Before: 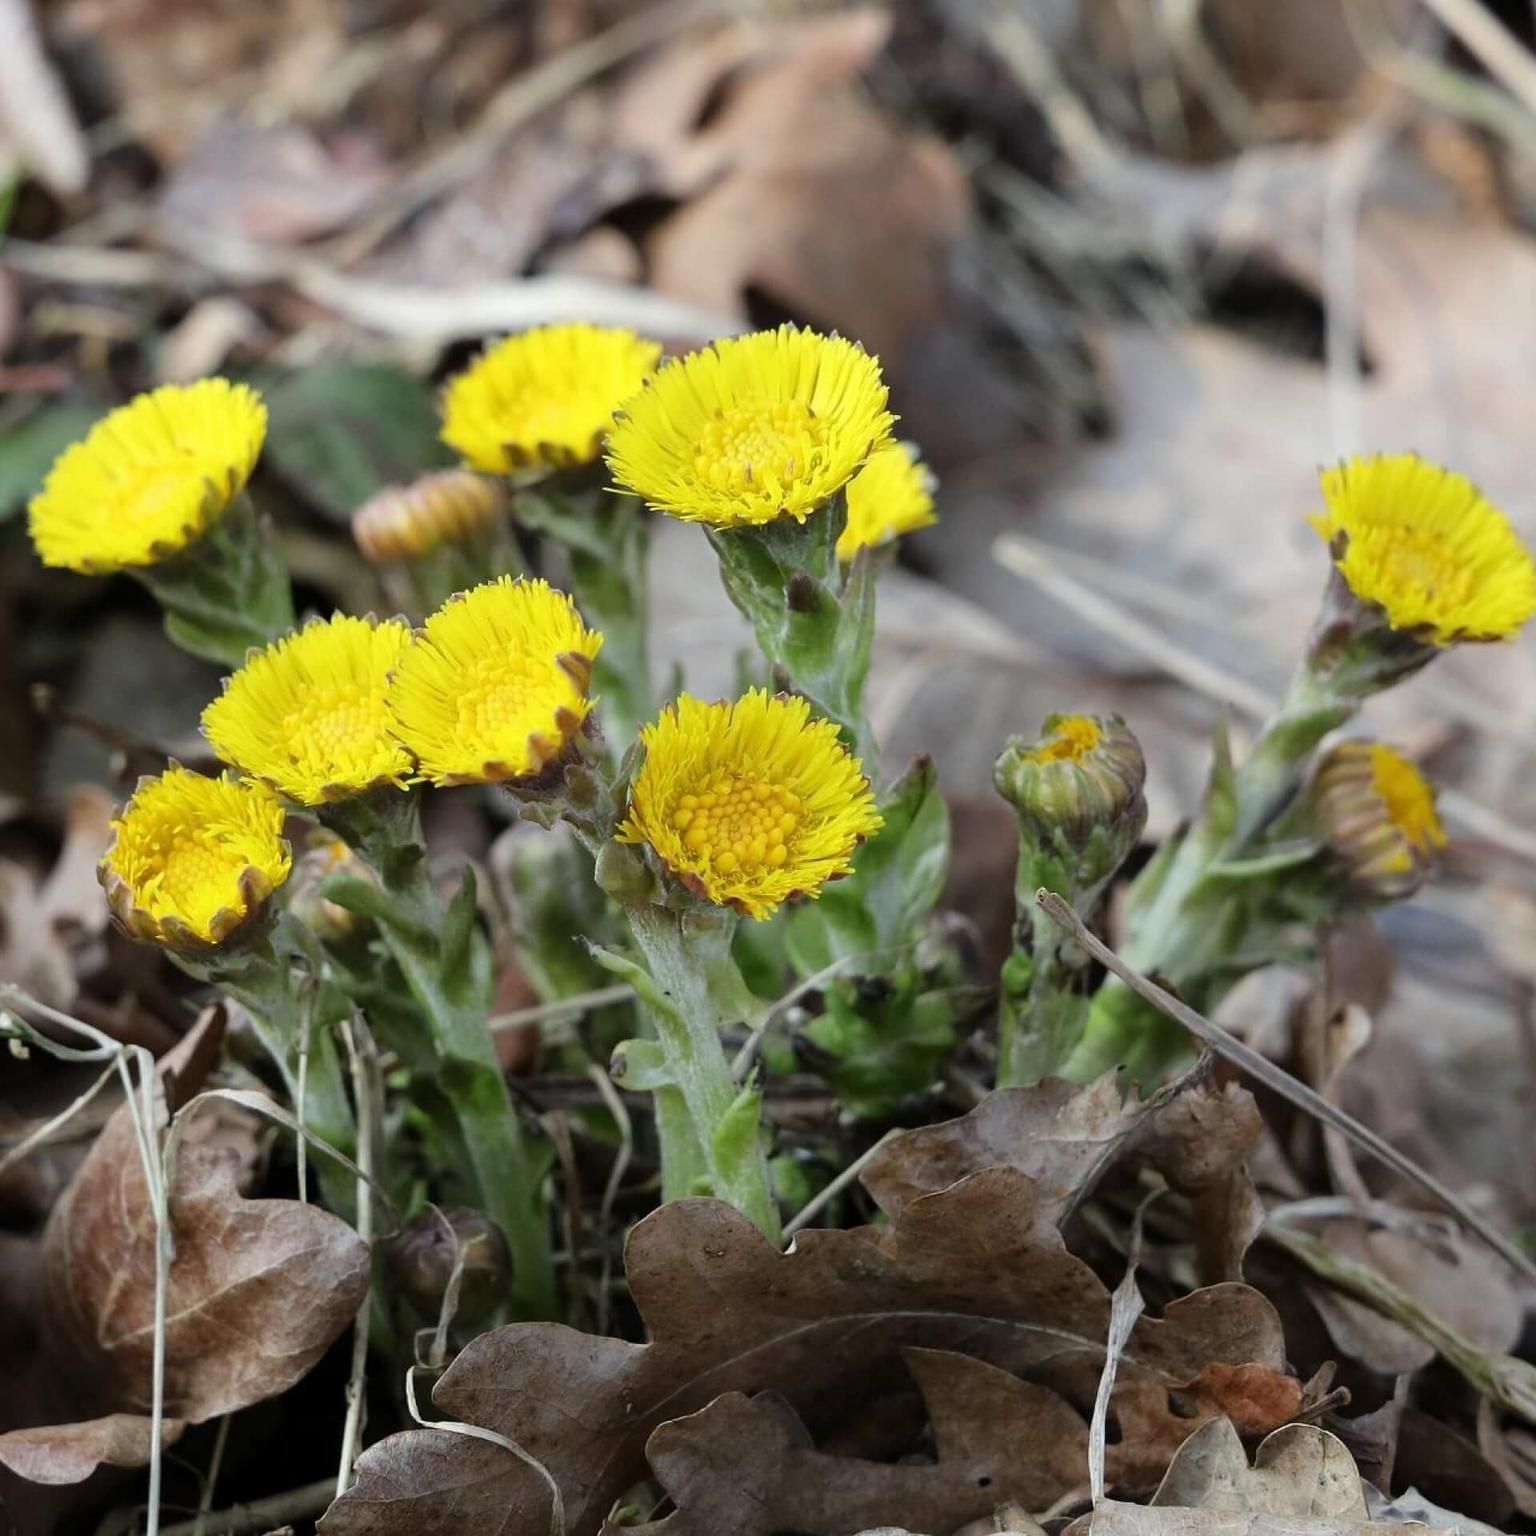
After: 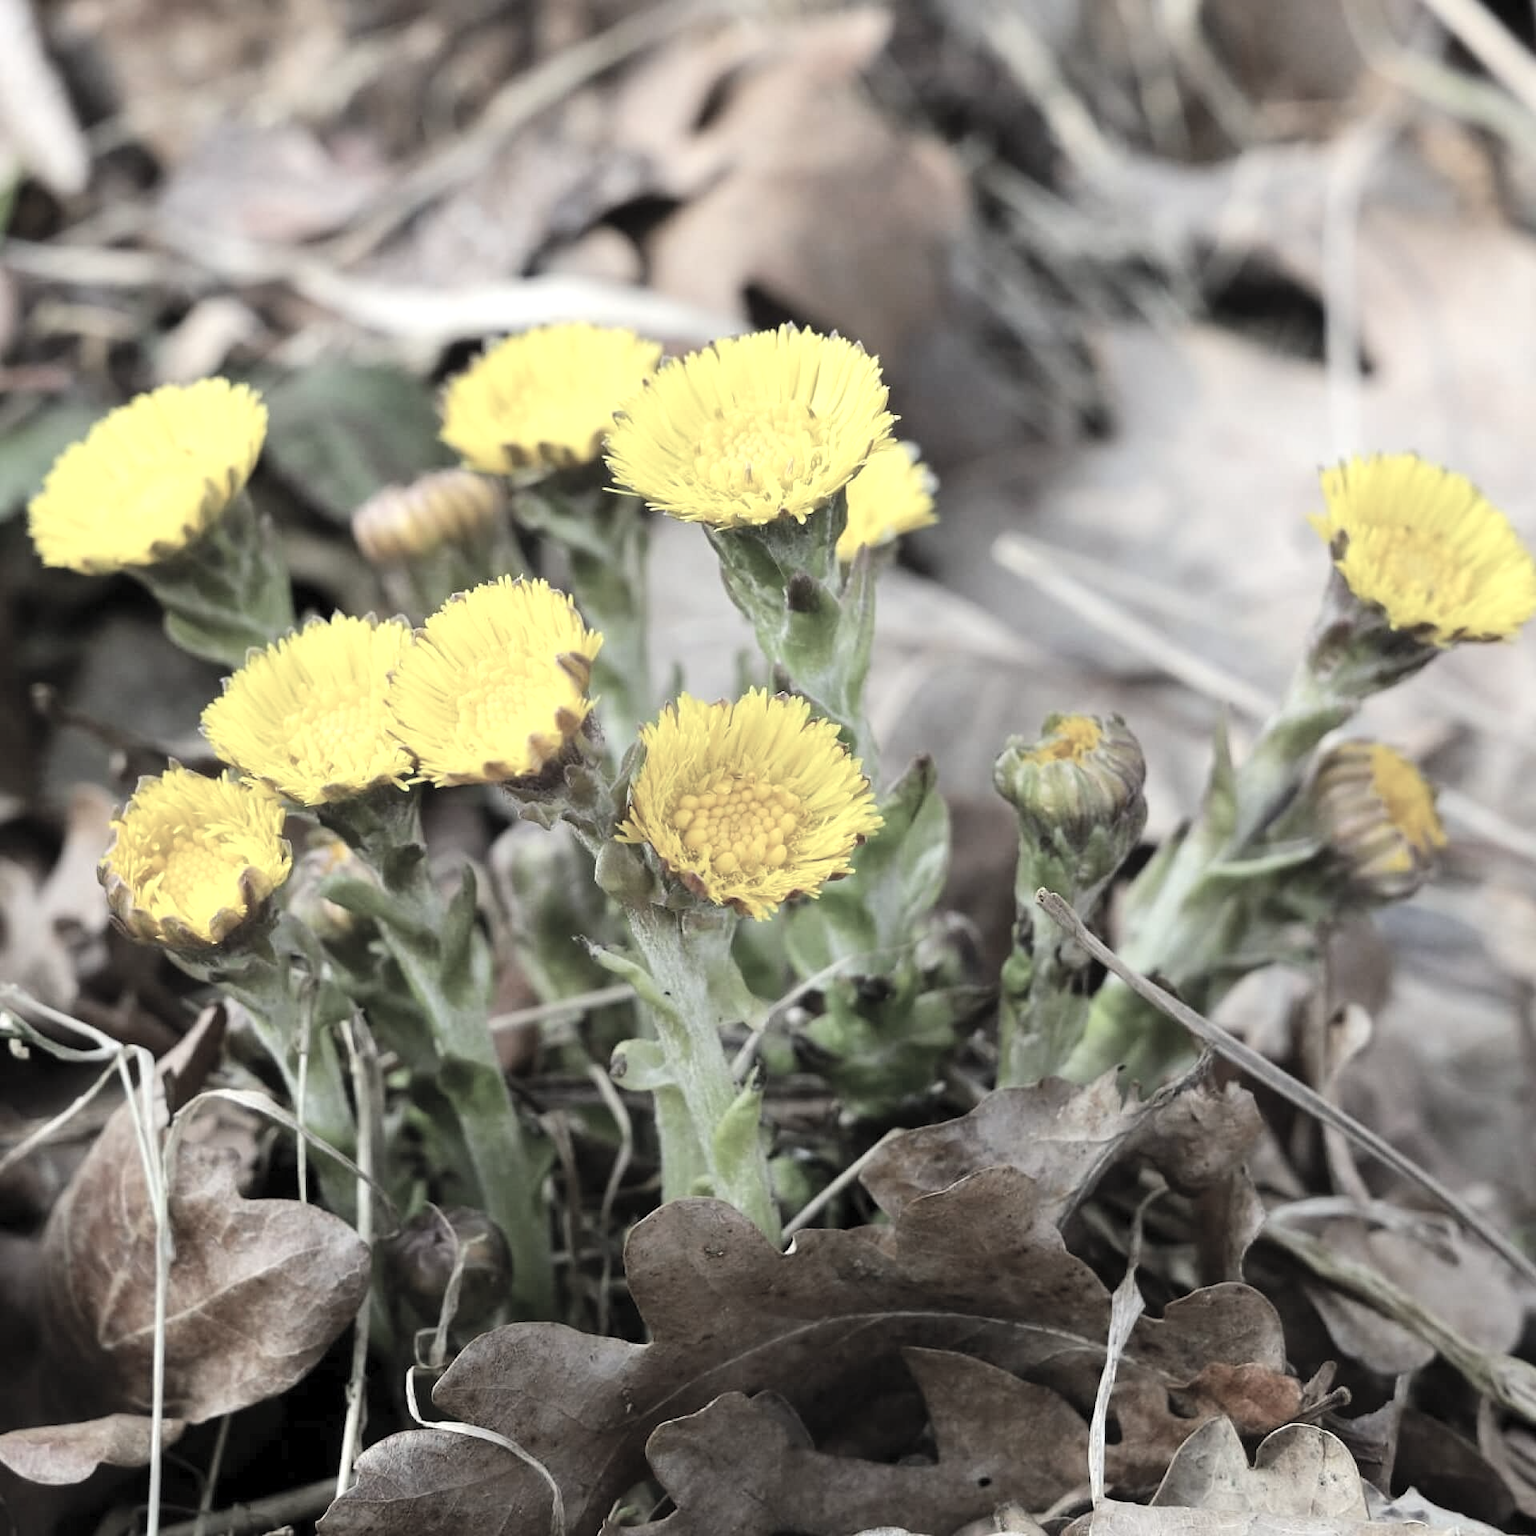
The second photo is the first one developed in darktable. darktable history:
contrast brightness saturation: brightness 0.18, saturation -0.5
white balance: red 1.009, blue 0.985
tone equalizer: -8 EV -0.417 EV, -7 EV -0.389 EV, -6 EV -0.333 EV, -5 EV -0.222 EV, -3 EV 0.222 EV, -2 EV 0.333 EV, -1 EV 0.389 EV, +0 EV 0.417 EV, edges refinement/feathering 500, mask exposure compensation -1.57 EV, preserve details no
